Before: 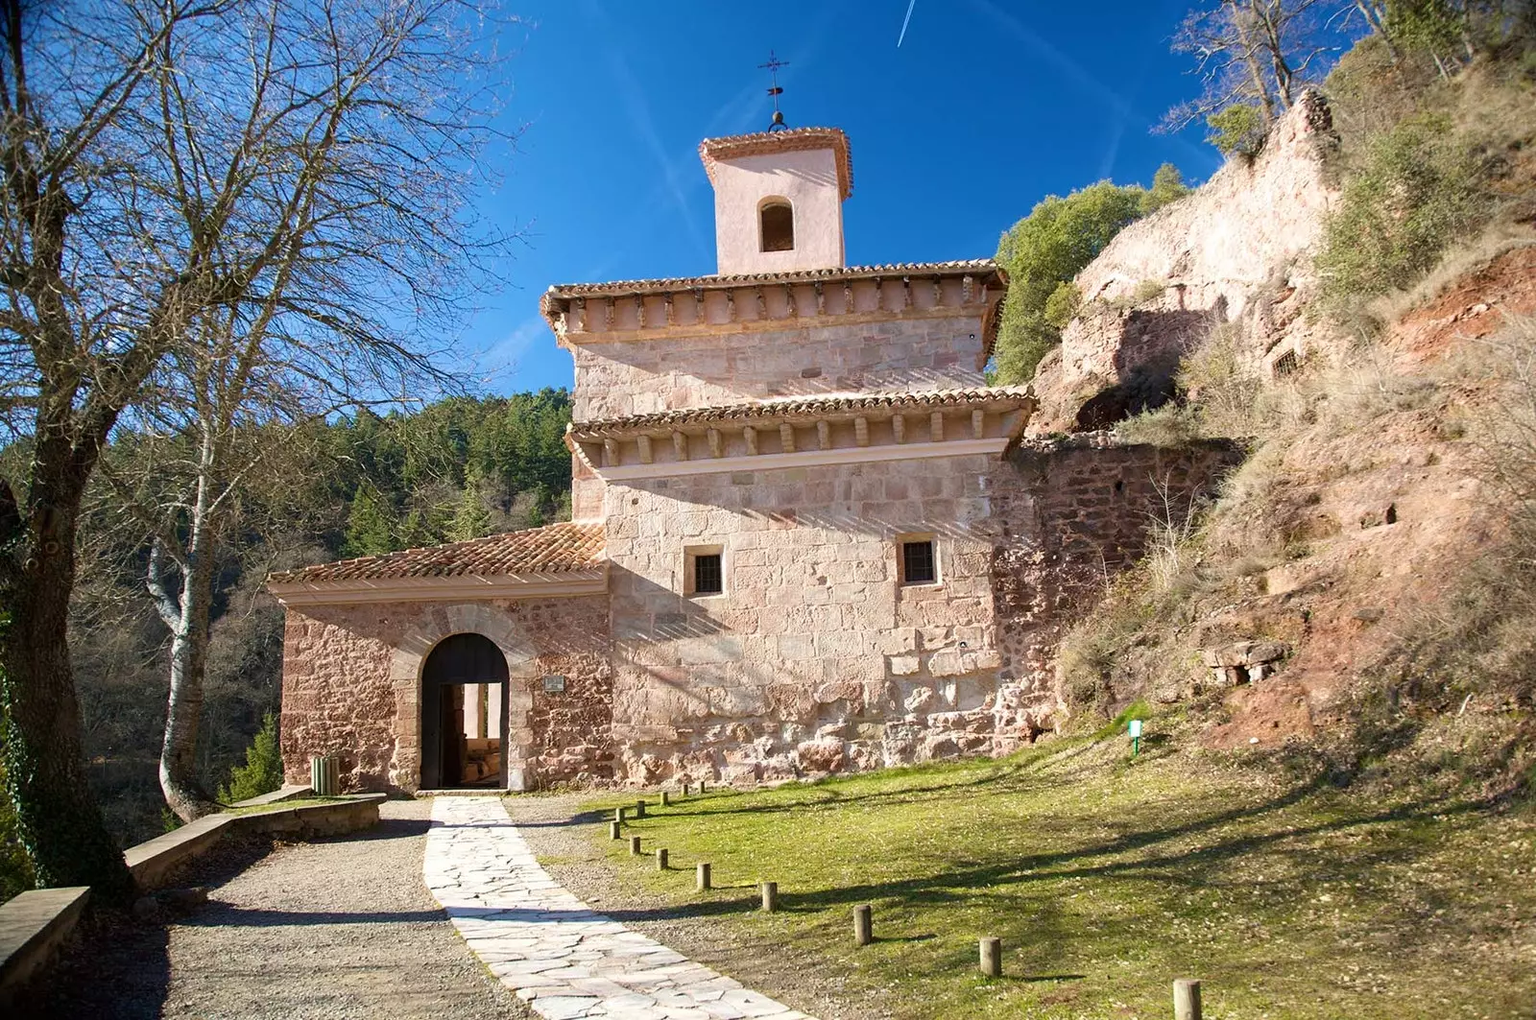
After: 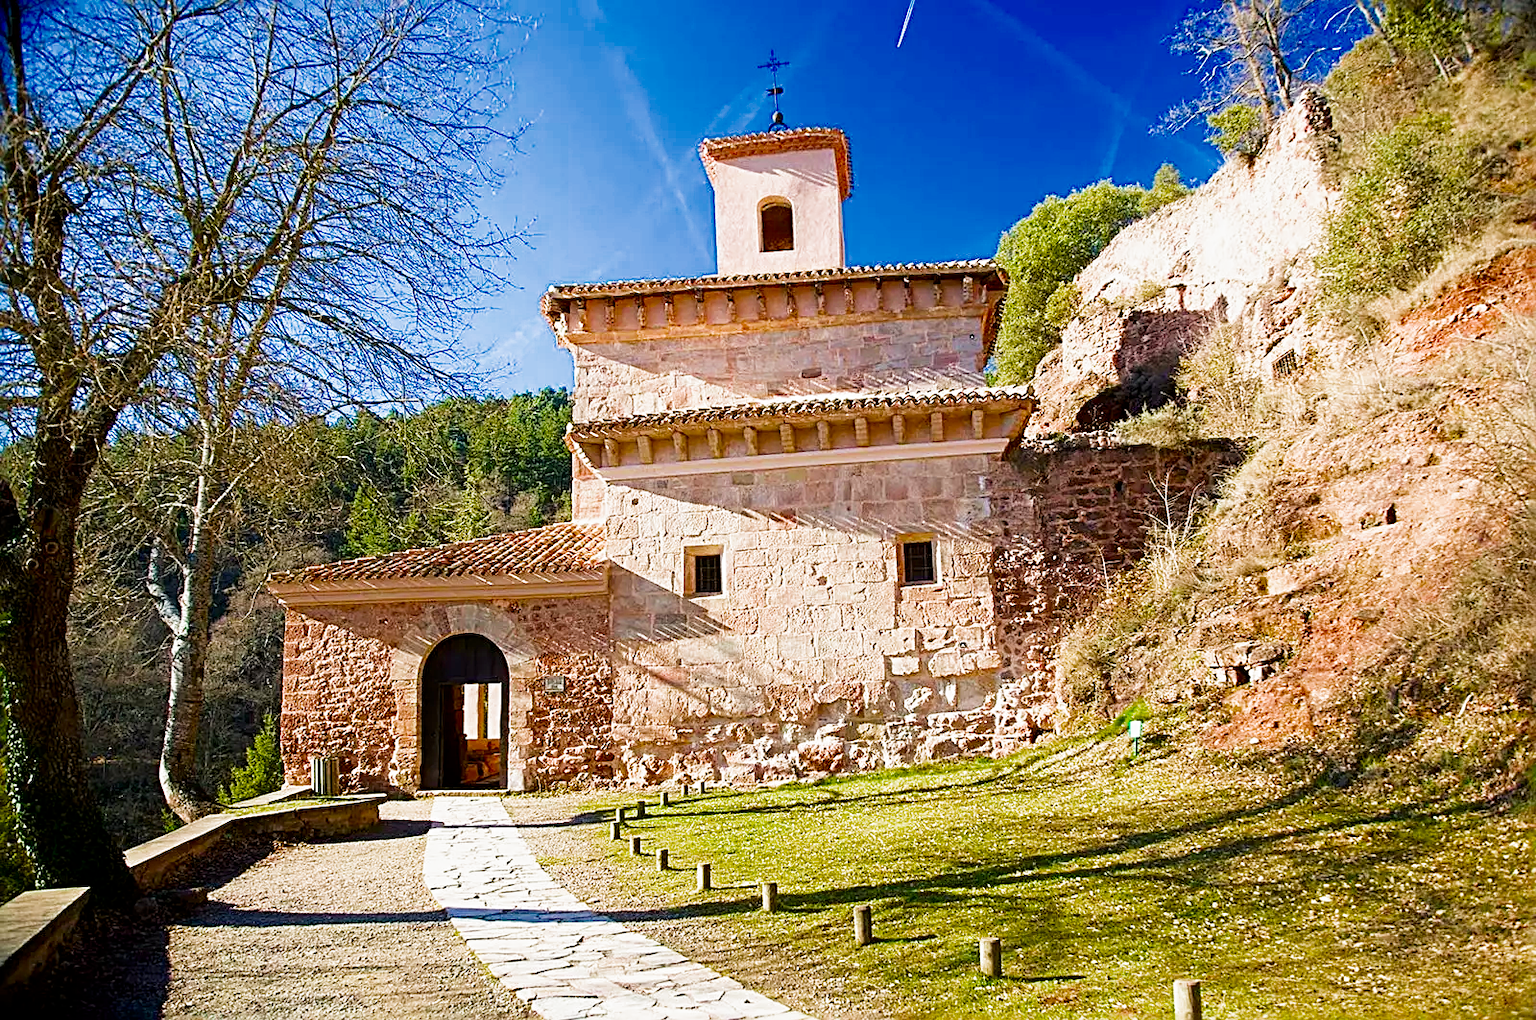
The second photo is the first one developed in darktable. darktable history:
sharpen: radius 2.814, amount 0.716
contrast brightness saturation: contrast 0.066, brightness -0.134, saturation 0.065
filmic rgb: middle gray luminance 18.41%, black relative exposure -8.97 EV, white relative exposure 3.72 EV, target black luminance 0%, hardness 4.91, latitude 67.9%, contrast 0.94, highlights saturation mix 18.73%, shadows ↔ highlights balance 20.72%, color science v4 (2020)
exposure: black level correction 0, exposure 0.893 EV, compensate highlight preservation false
color calibration: x 0.342, y 0.355, temperature 5140.41 K
